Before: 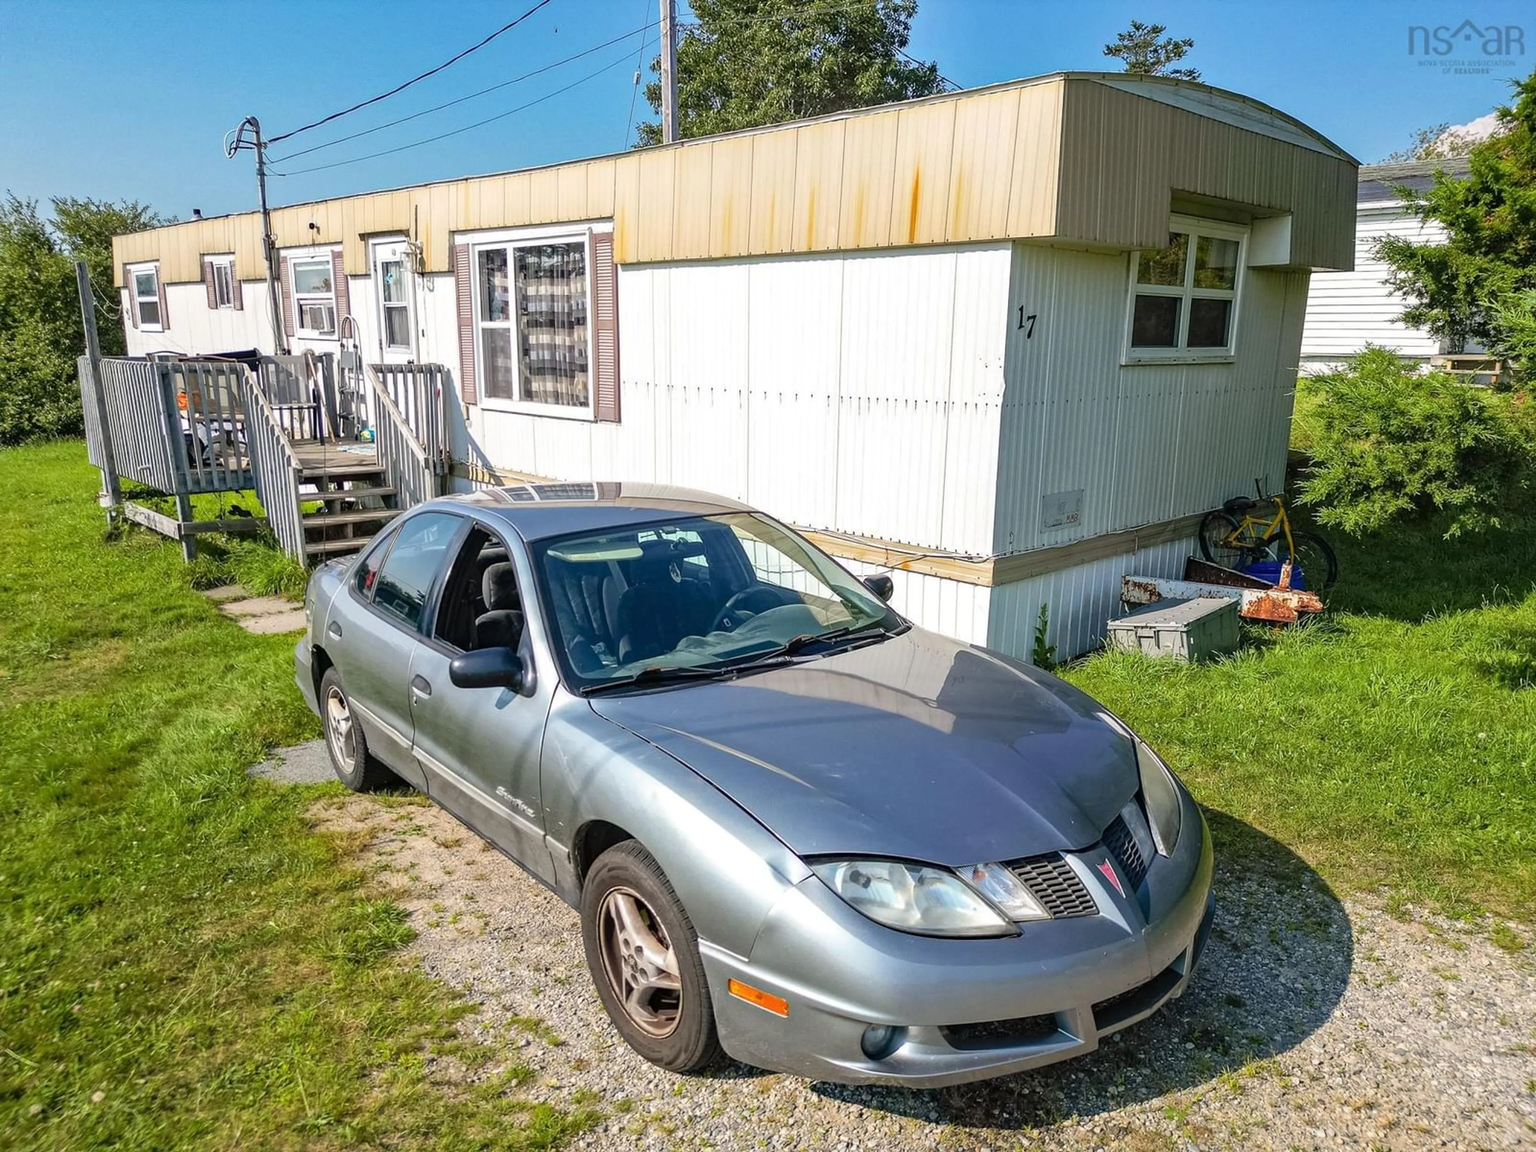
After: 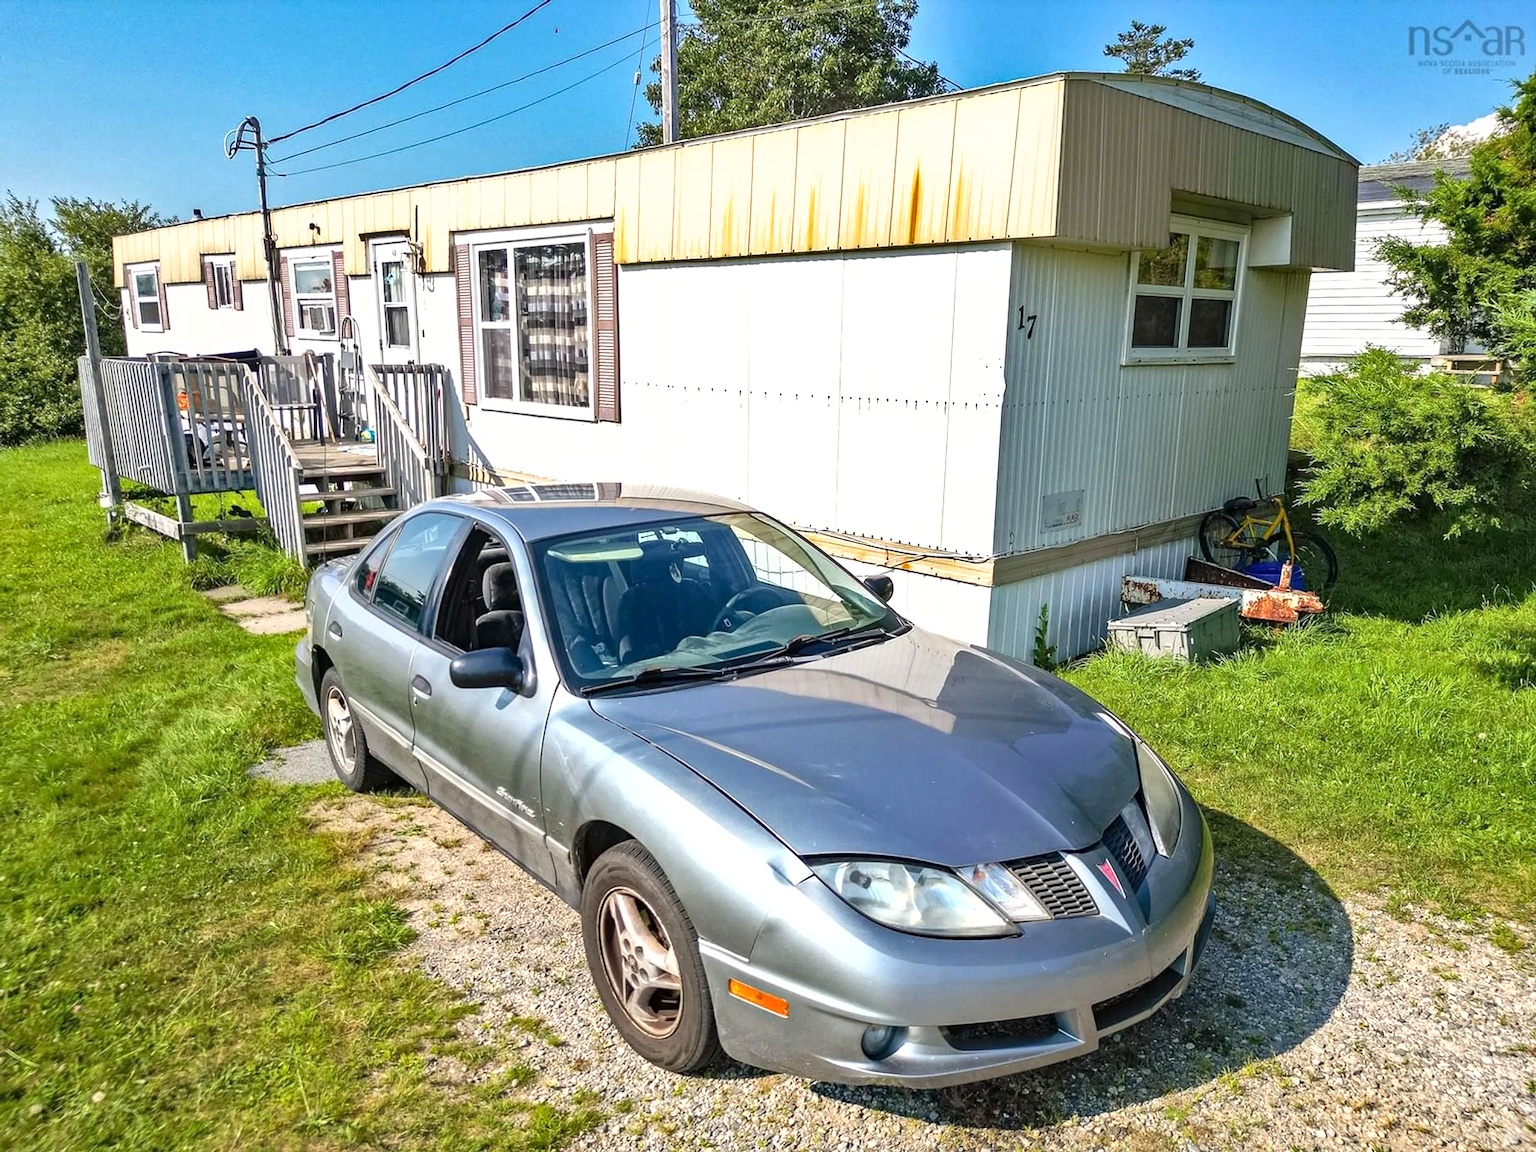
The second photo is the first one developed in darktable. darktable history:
shadows and highlights: shadows 6.36, soften with gaussian
exposure: black level correction 0.001, exposure 0.499 EV, compensate highlight preservation false
color correction: highlights b* -0.052
